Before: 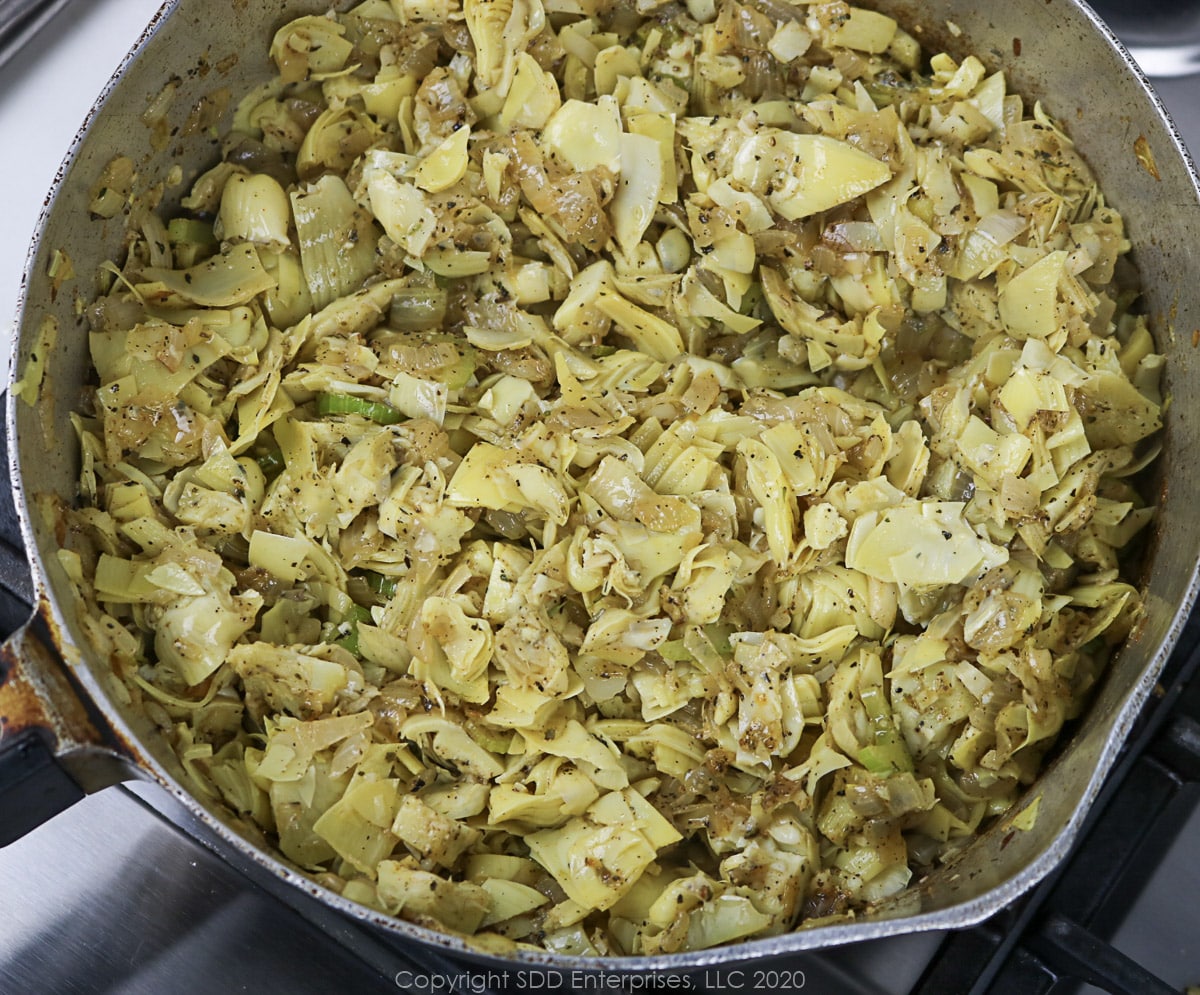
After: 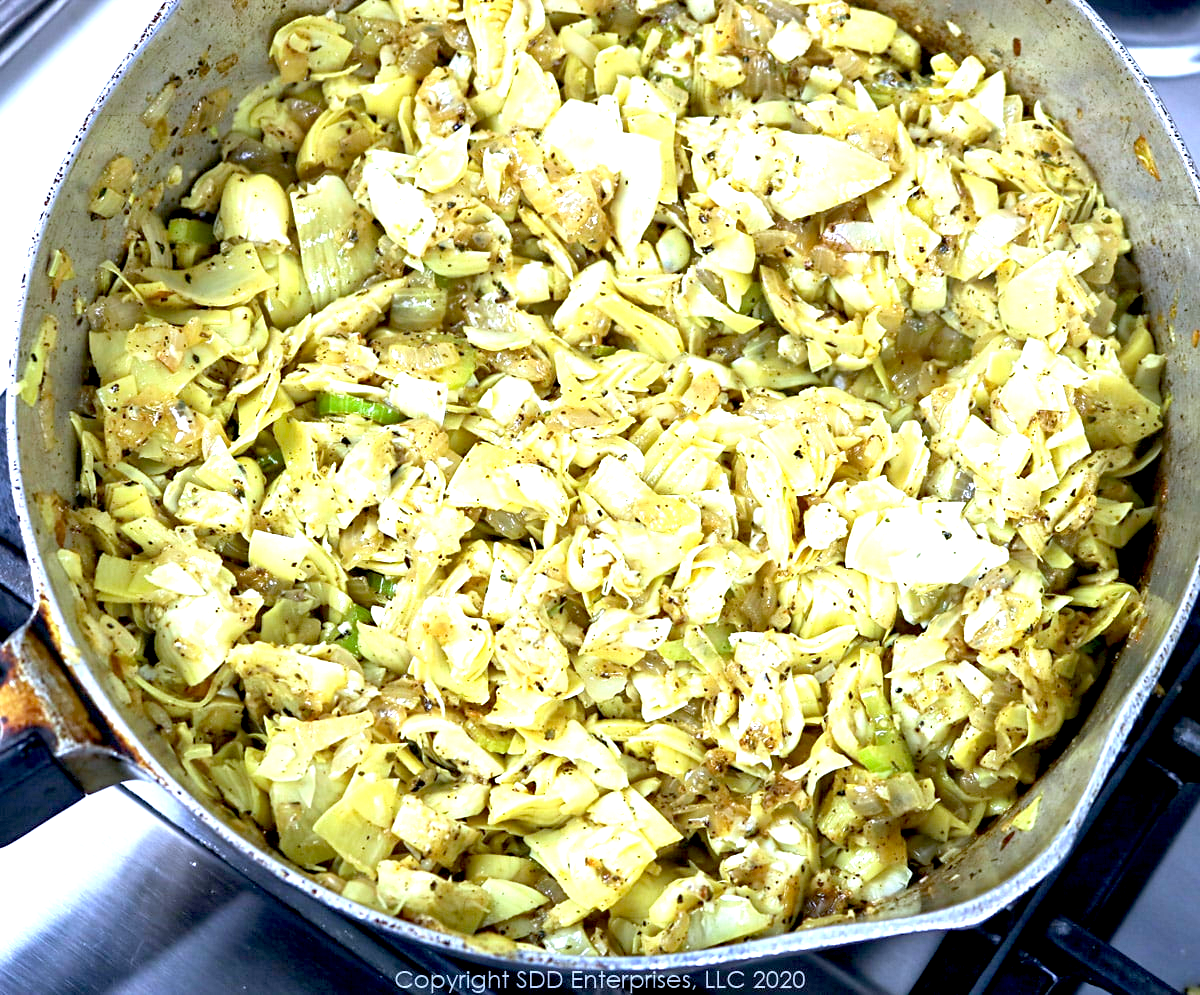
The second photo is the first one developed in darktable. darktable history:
exposure: black level correction 0.011, exposure 1.088 EV, compensate exposure bias true, compensate highlight preservation false
white balance: red 0.948, green 1.02, blue 1.176
